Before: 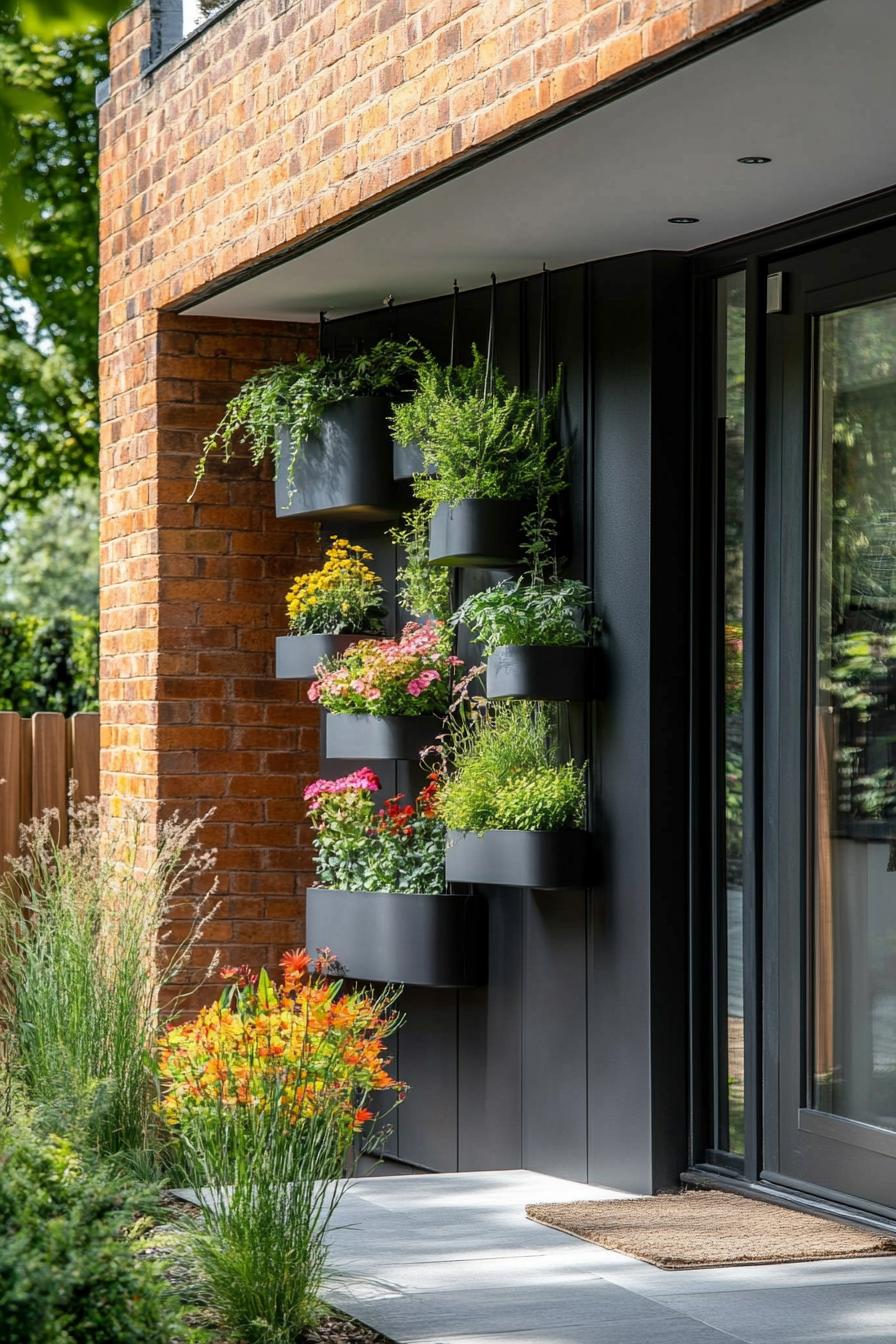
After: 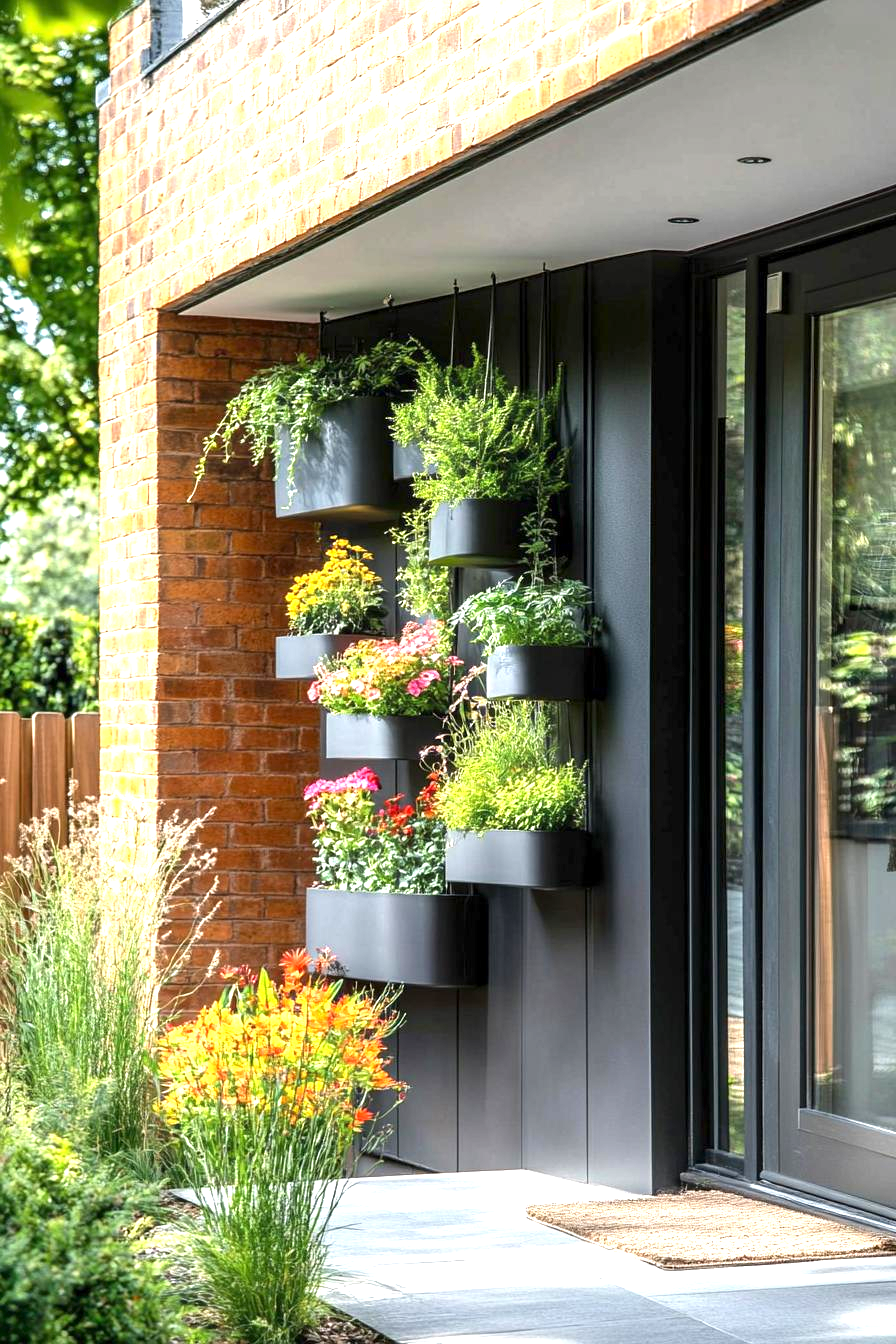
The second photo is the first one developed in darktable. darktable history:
tone equalizer: edges refinement/feathering 500, mask exposure compensation -1.57 EV, preserve details no
exposure: exposure 1.234 EV, compensate highlight preservation false
